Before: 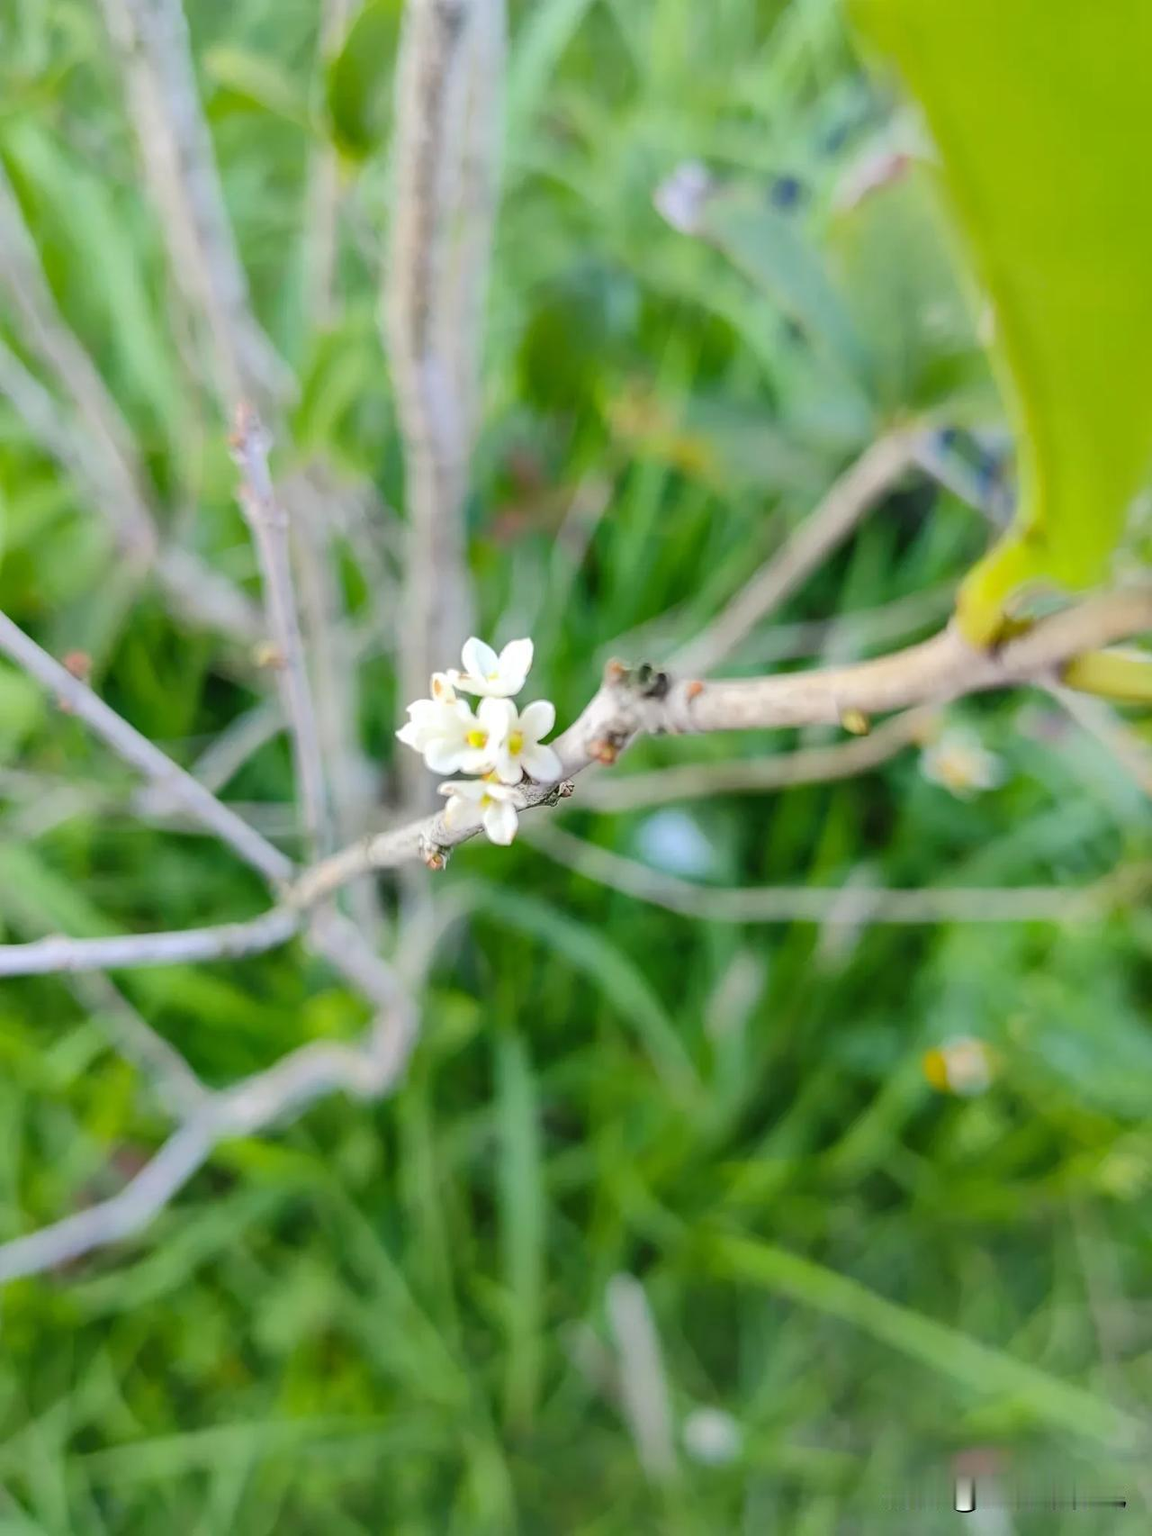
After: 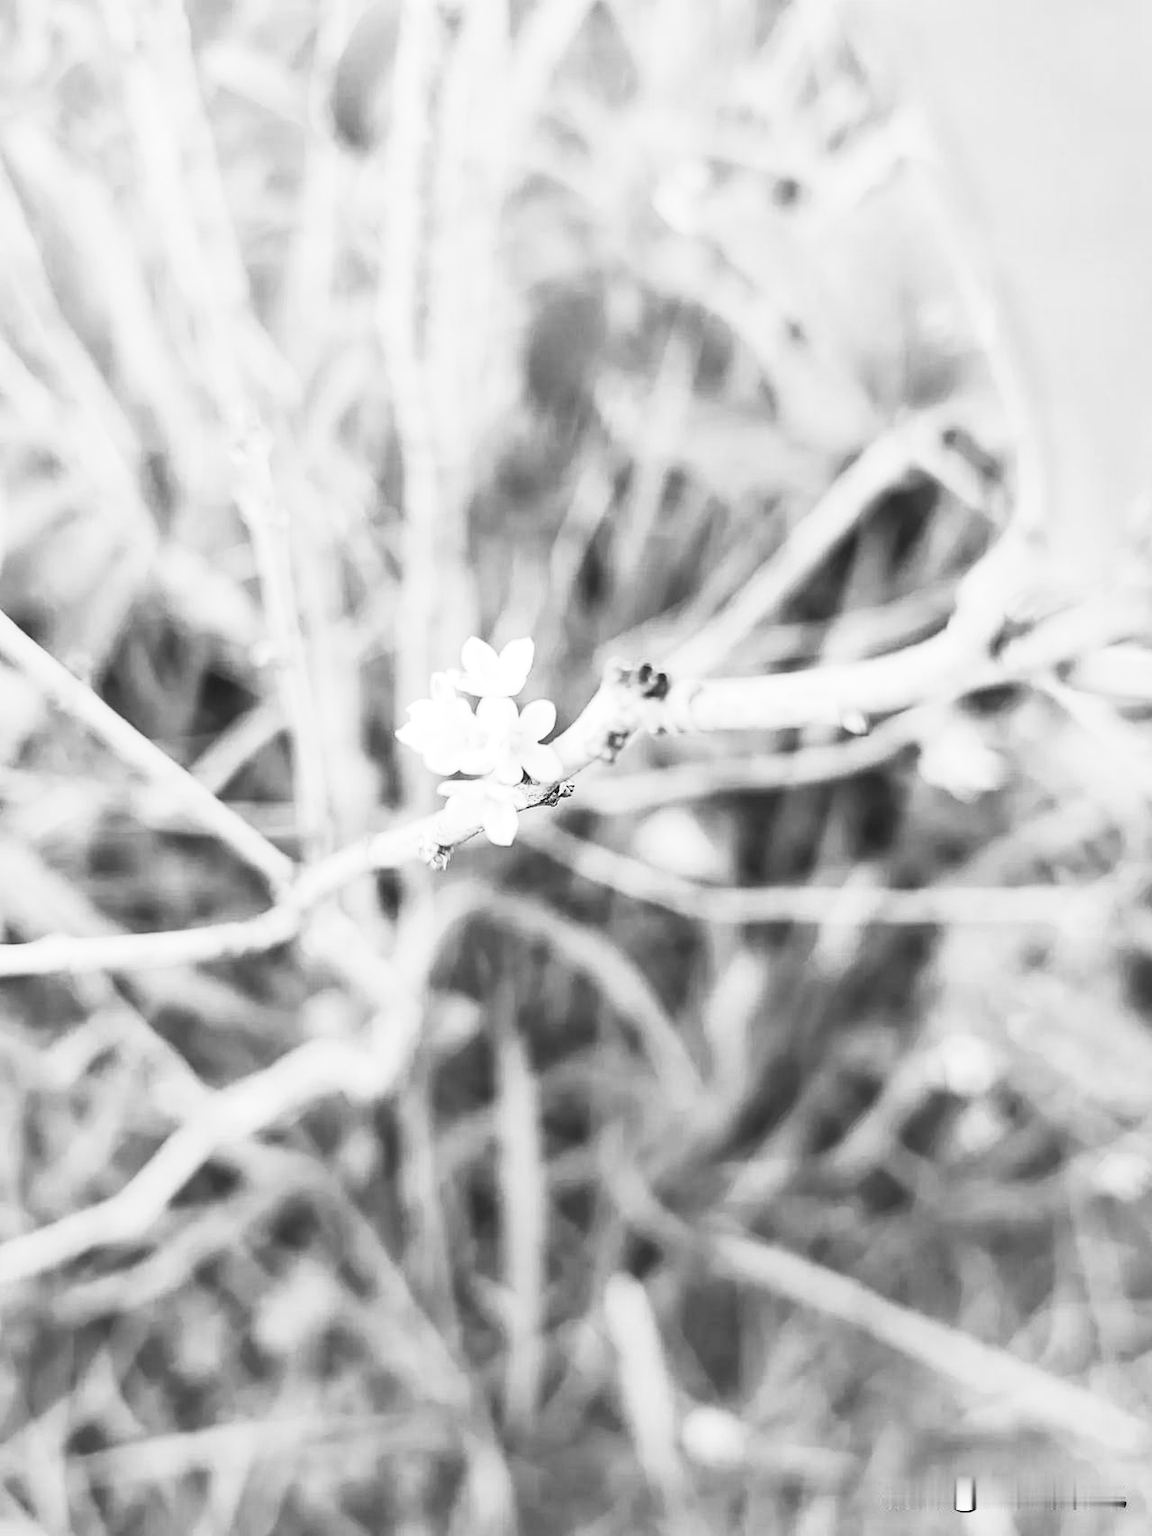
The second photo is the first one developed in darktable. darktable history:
color correction: saturation 3
contrast brightness saturation: contrast 0.53, brightness 0.47, saturation -1
